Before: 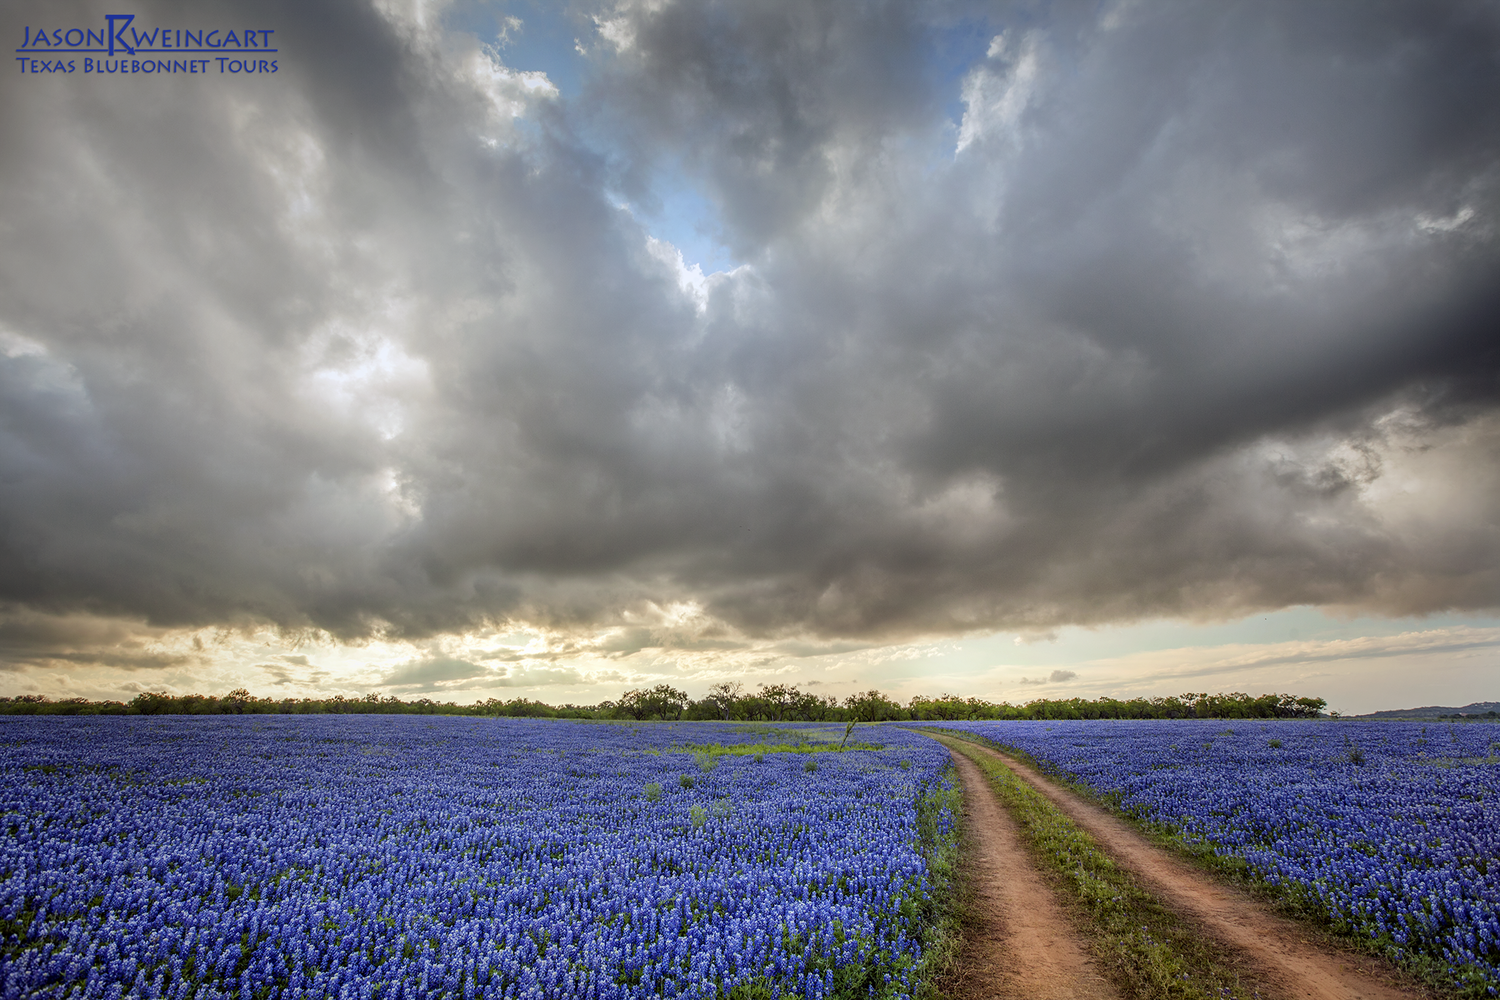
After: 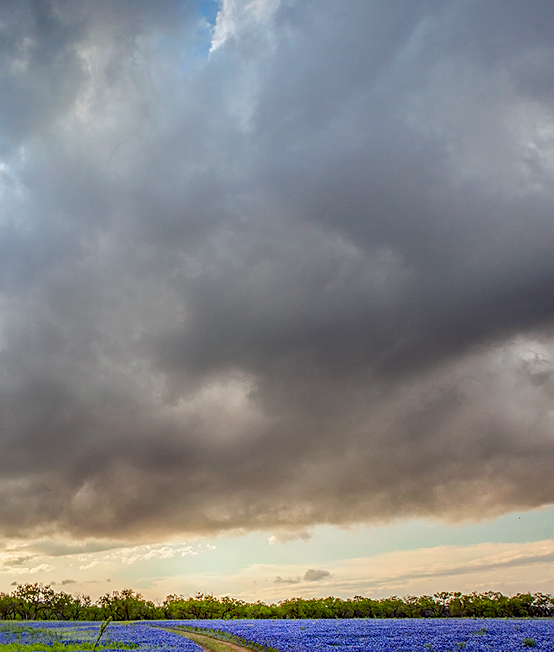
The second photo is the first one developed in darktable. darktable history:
crop and rotate: left 49.758%, top 10.13%, right 13.277%, bottom 24.618%
local contrast: on, module defaults
sharpen: on, module defaults
color balance rgb: shadows lift › chroma 3.156%, shadows lift › hue 280.73°, linear chroma grading › global chroma 9.995%, perceptual saturation grading › global saturation 19.787%, contrast -9.59%
